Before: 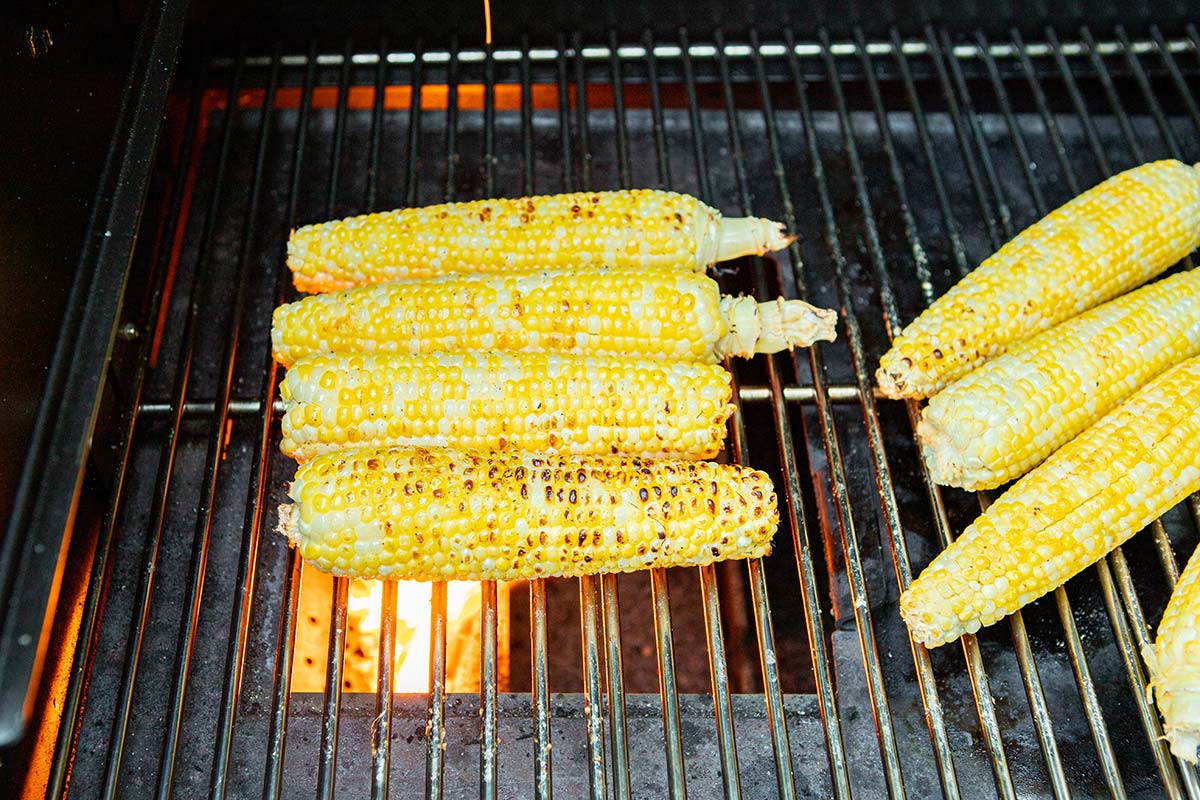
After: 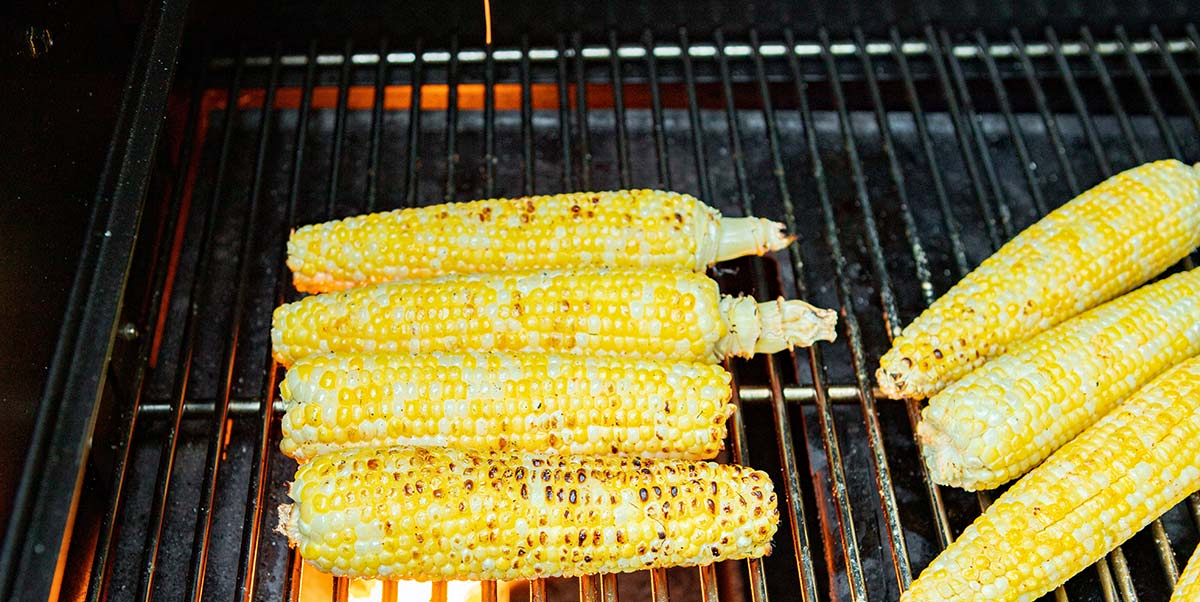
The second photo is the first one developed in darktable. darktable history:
contrast brightness saturation: saturation -0.048
haze removal: compatibility mode true, adaptive false
crop: bottom 24.735%
color correction: highlights a* -0.086, highlights b* 0.09
